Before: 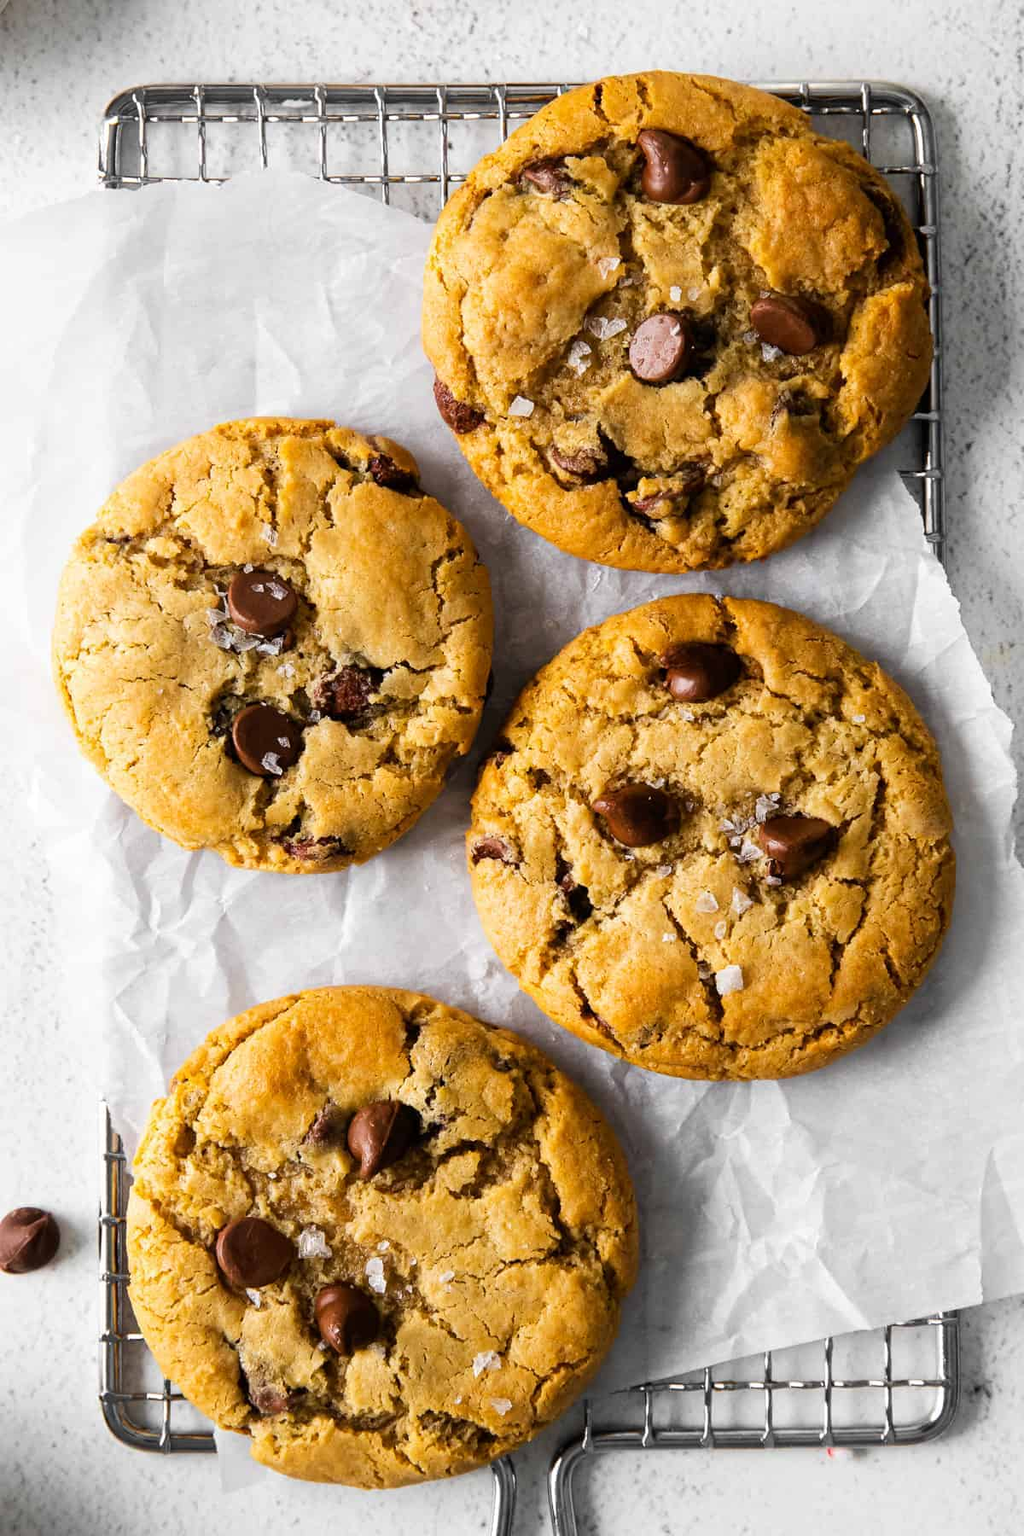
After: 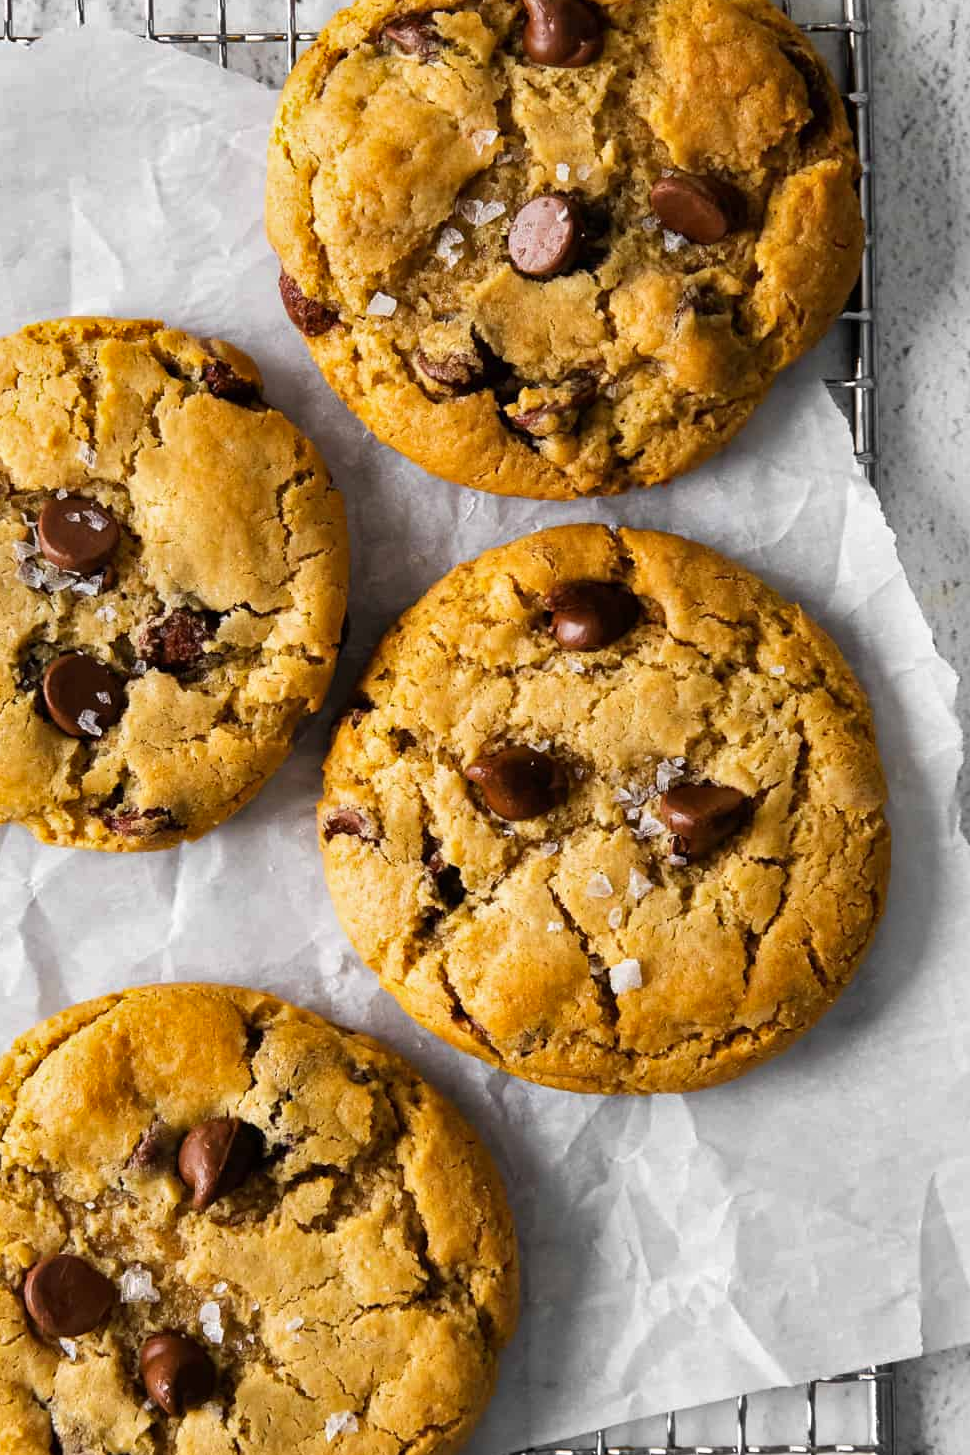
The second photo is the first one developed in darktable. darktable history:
crop: left 19.159%, top 9.58%, bottom 9.58%
shadows and highlights: low approximation 0.01, soften with gaussian
exposure: compensate highlight preservation false
